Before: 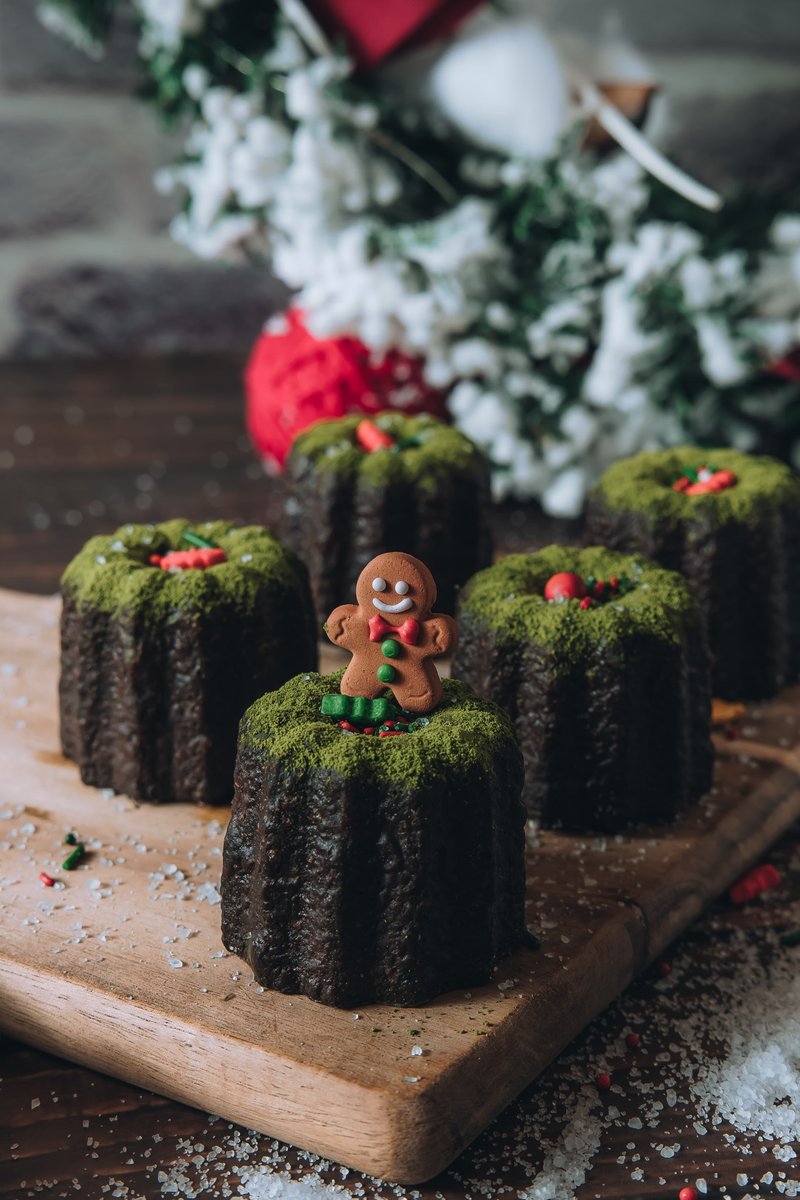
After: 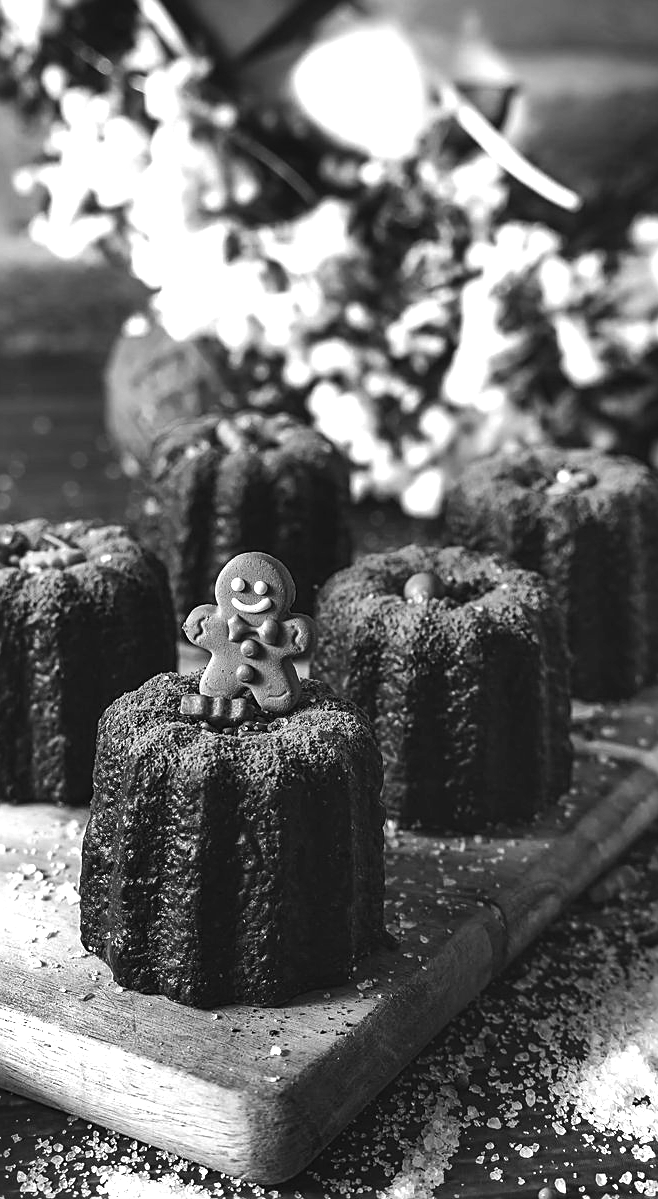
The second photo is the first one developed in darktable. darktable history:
crop: left 17.688%, bottom 0.04%
sharpen: on, module defaults
exposure: black level correction 0, exposure 1.001 EV, compensate highlight preservation false
color calibration: output gray [0.31, 0.36, 0.33, 0], illuminant as shot in camera, x 0.442, y 0.413, temperature 2933.45 K
shadows and highlights: highlights color adjustment 52.36%, soften with gaussian
contrast brightness saturation: contrast 0.068, brightness -0.128, saturation 0.062
color zones: curves: ch1 [(0, -0.394) (0.143, -0.394) (0.286, -0.394) (0.429, -0.392) (0.571, -0.391) (0.714, -0.391) (0.857, -0.391) (1, -0.394)]
